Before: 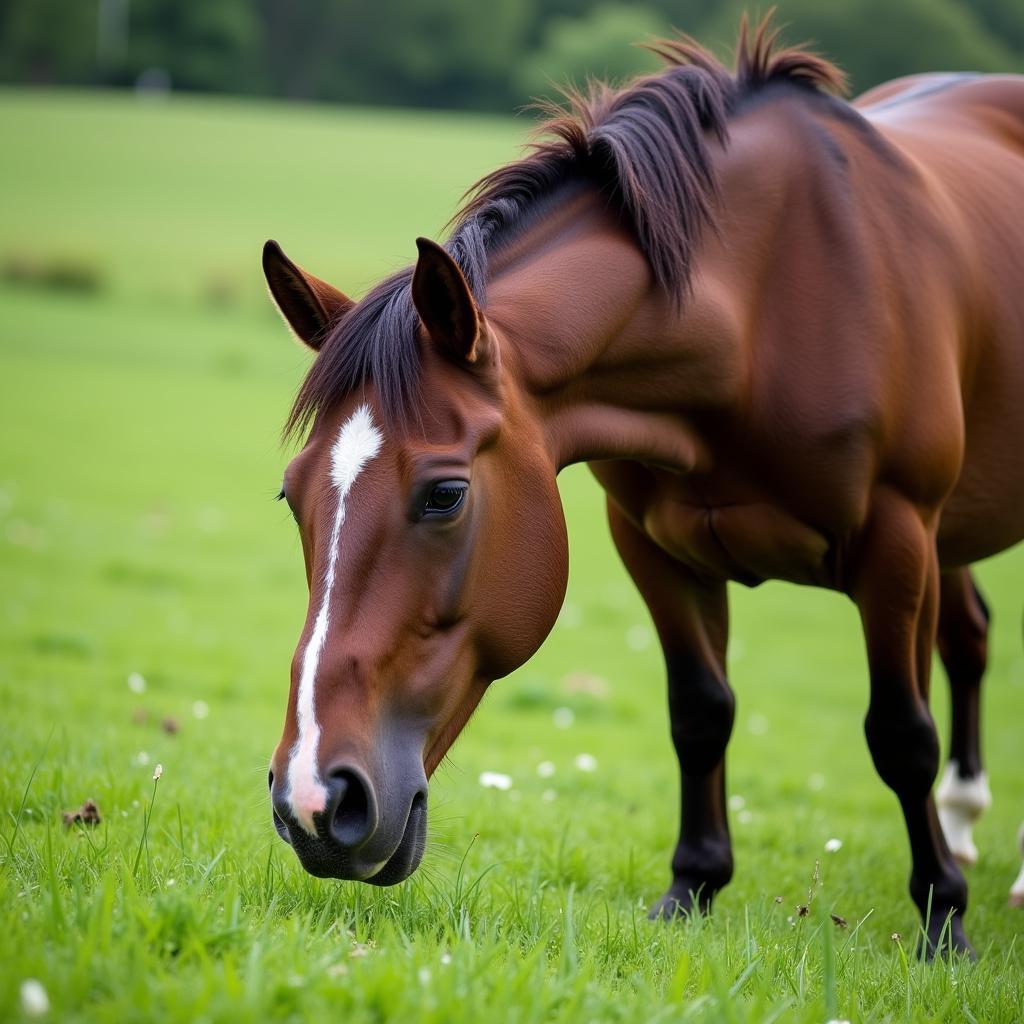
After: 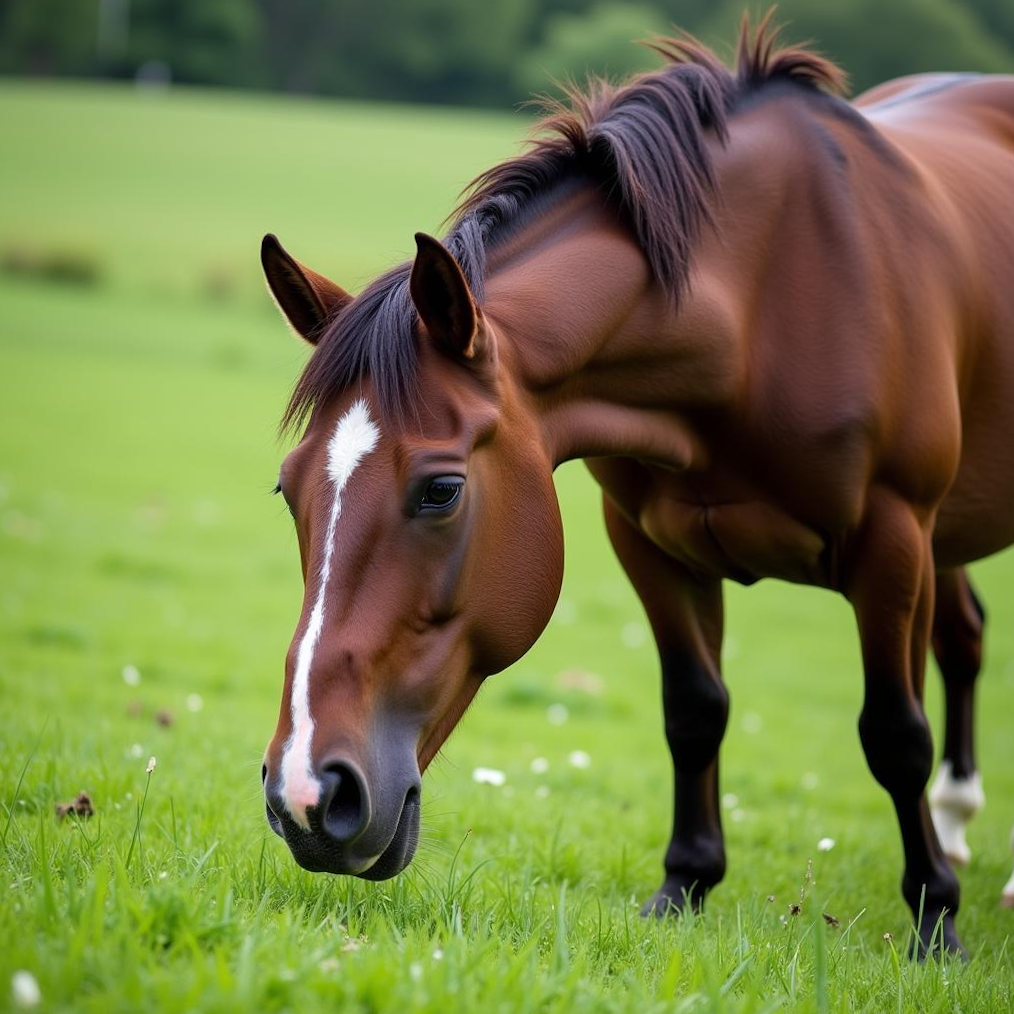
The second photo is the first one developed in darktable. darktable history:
crop and rotate: angle -0.547°
